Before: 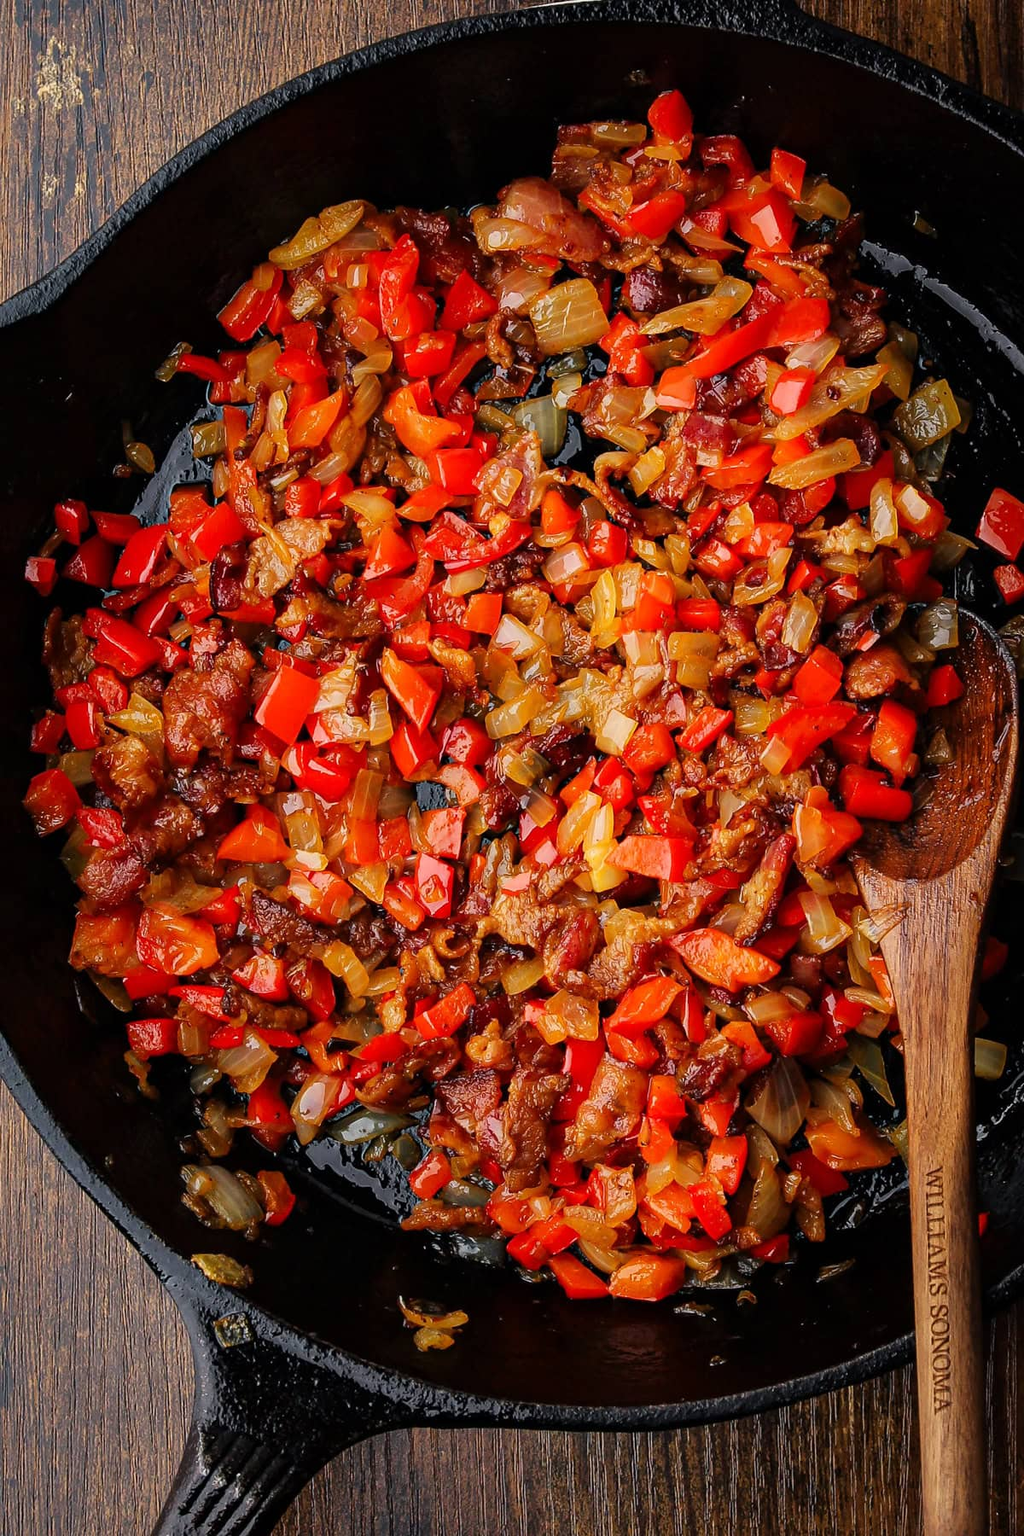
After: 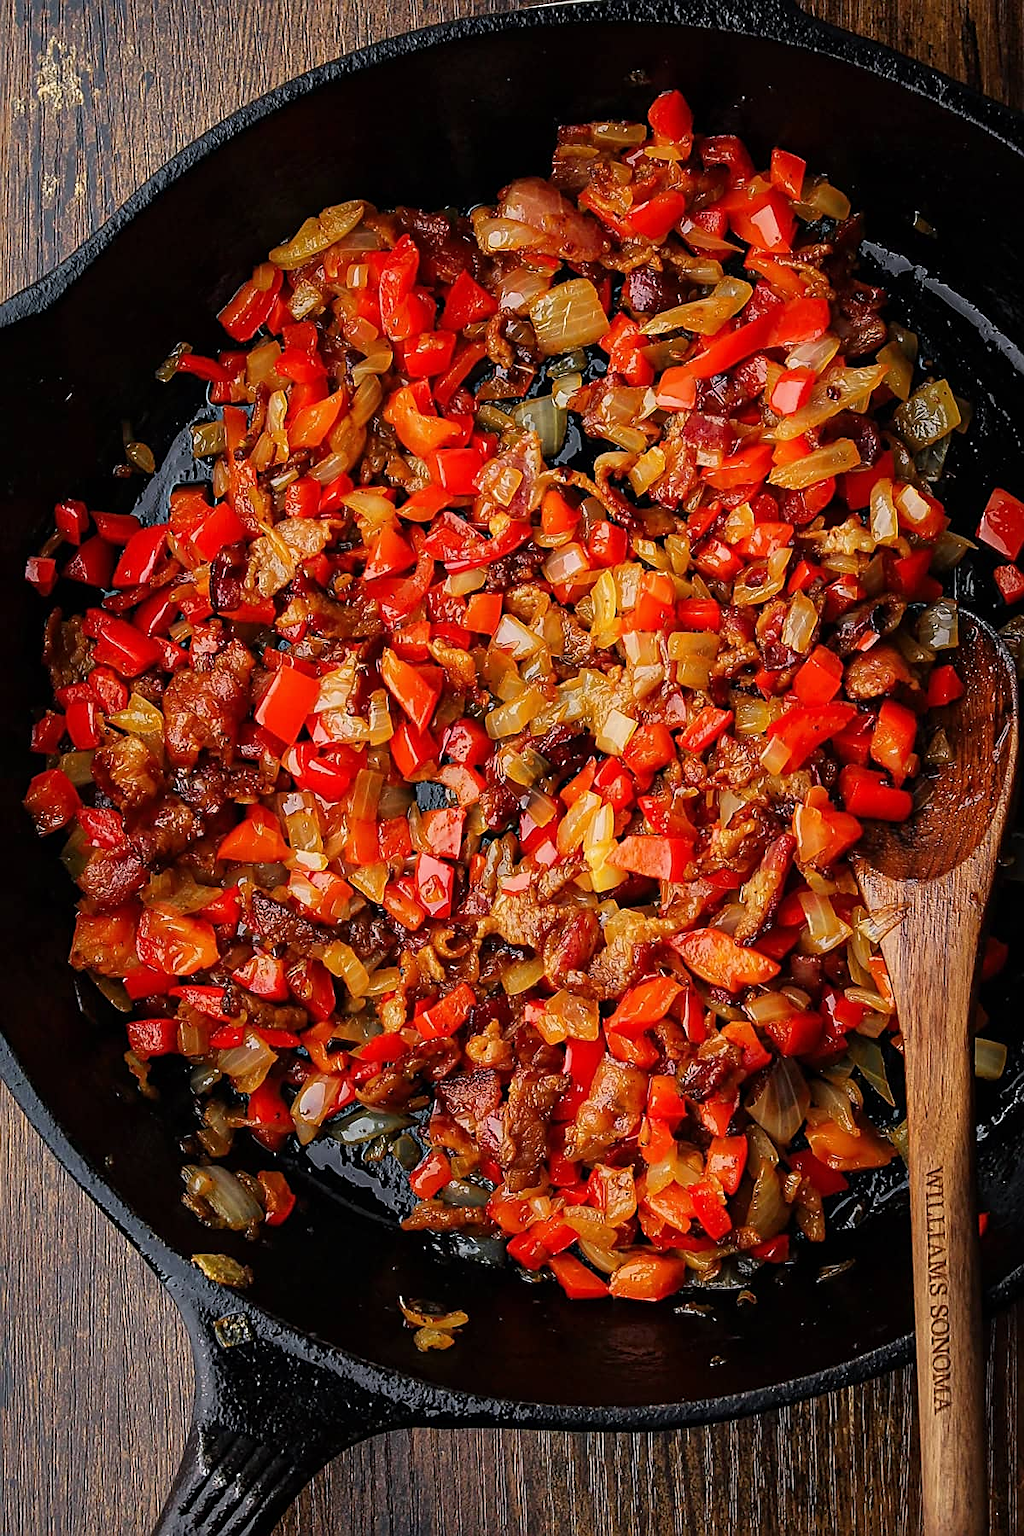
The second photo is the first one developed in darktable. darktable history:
sharpen: on, module defaults
white balance: red 0.986, blue 1.01
